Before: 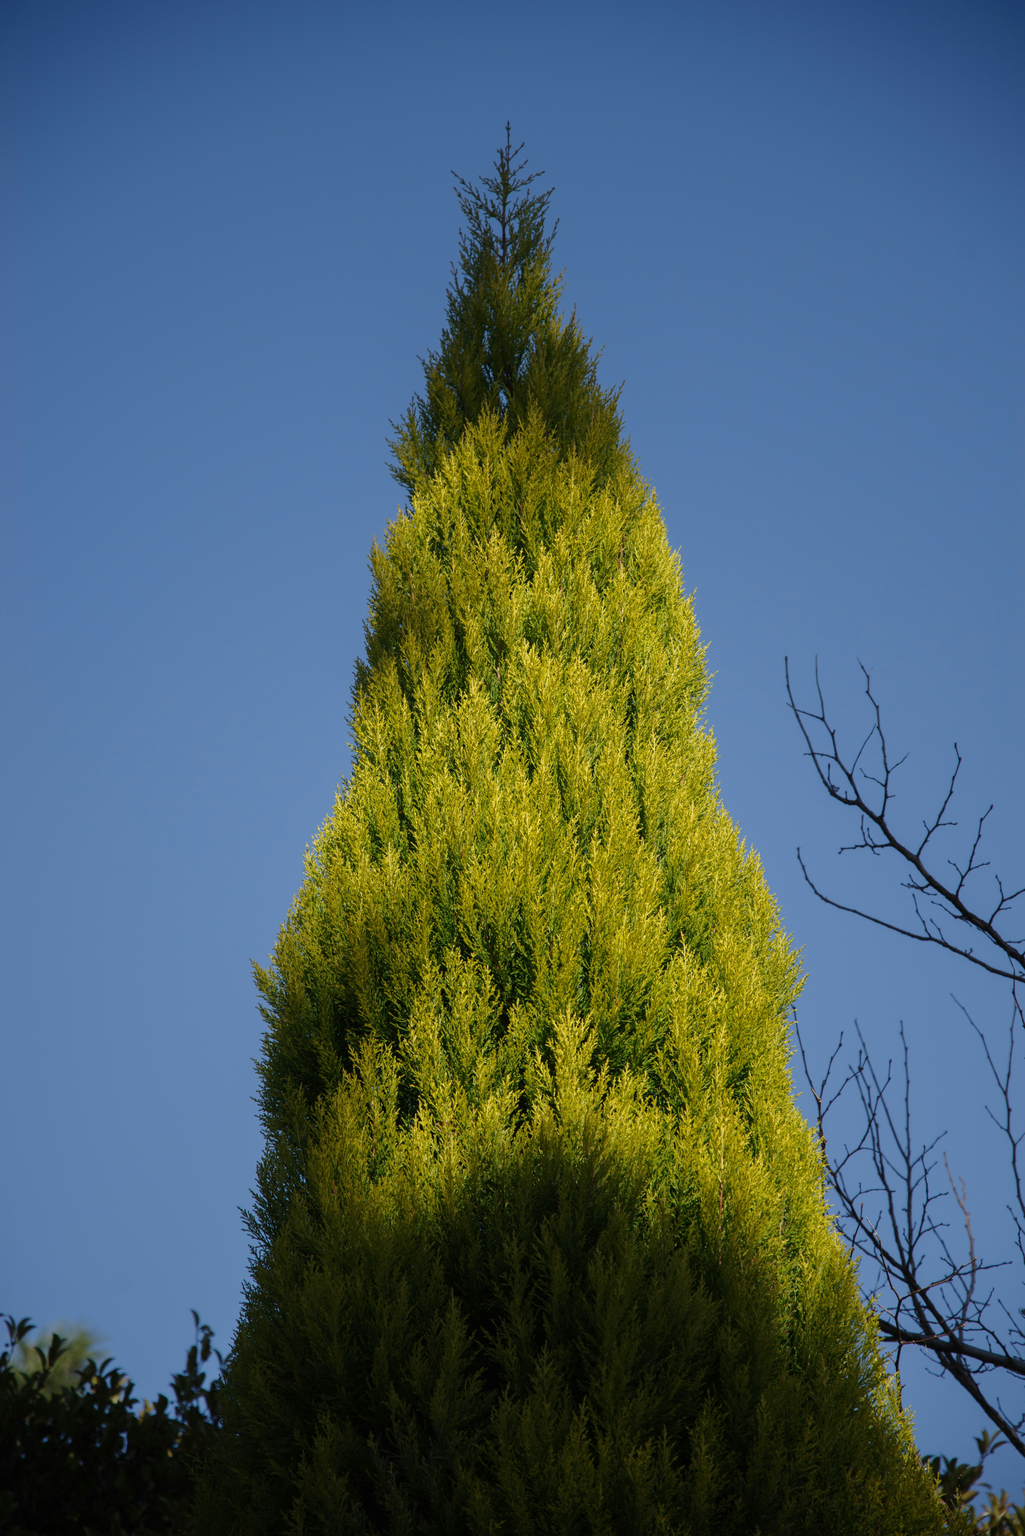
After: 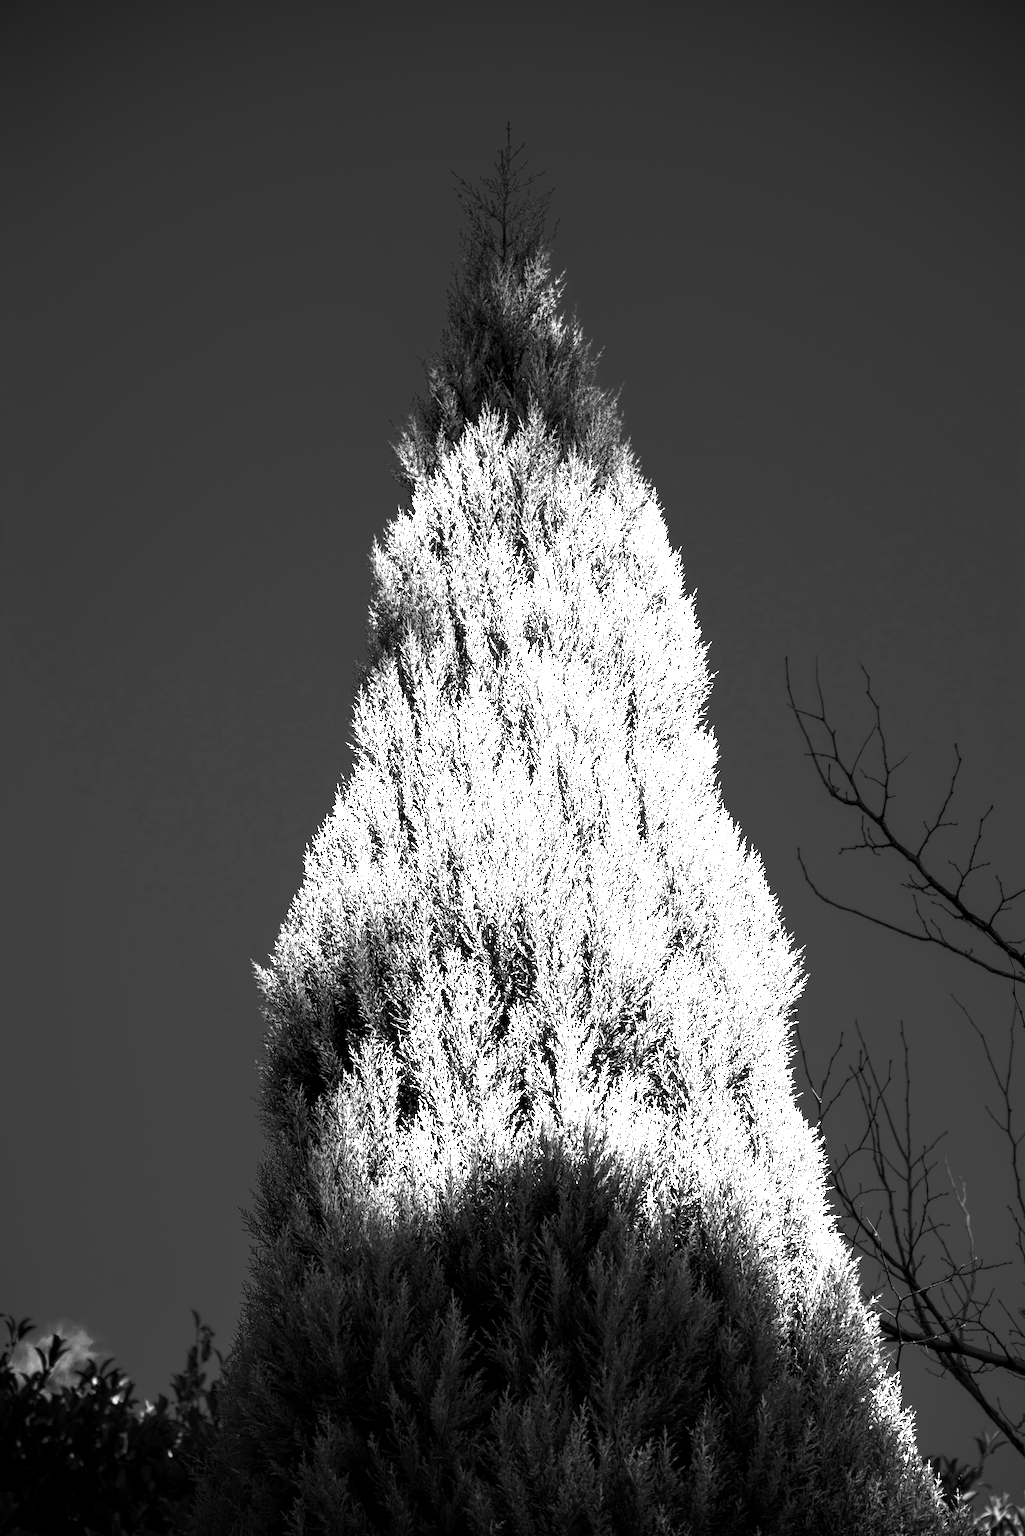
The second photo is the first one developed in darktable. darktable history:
local contrast: detail 130%
color balance rgb: linear chroma grading › global chroma 15%, perceptual saturation grading › global saturation 30%
color zones: curves: ch0 [(0, 0.554) (0.146, 0.662) (0.293, 0.86) (0.503, 0.774) (0.637, 0.106) (0.74, 0.072) (0.866, 0.488) (0.998, 0.569)]; ch1 [(0, 0) (0.143, 0) (0.286, 0) (0.429, 0) (0.571, 0) (0.714, 0) (0.857, 0)]
